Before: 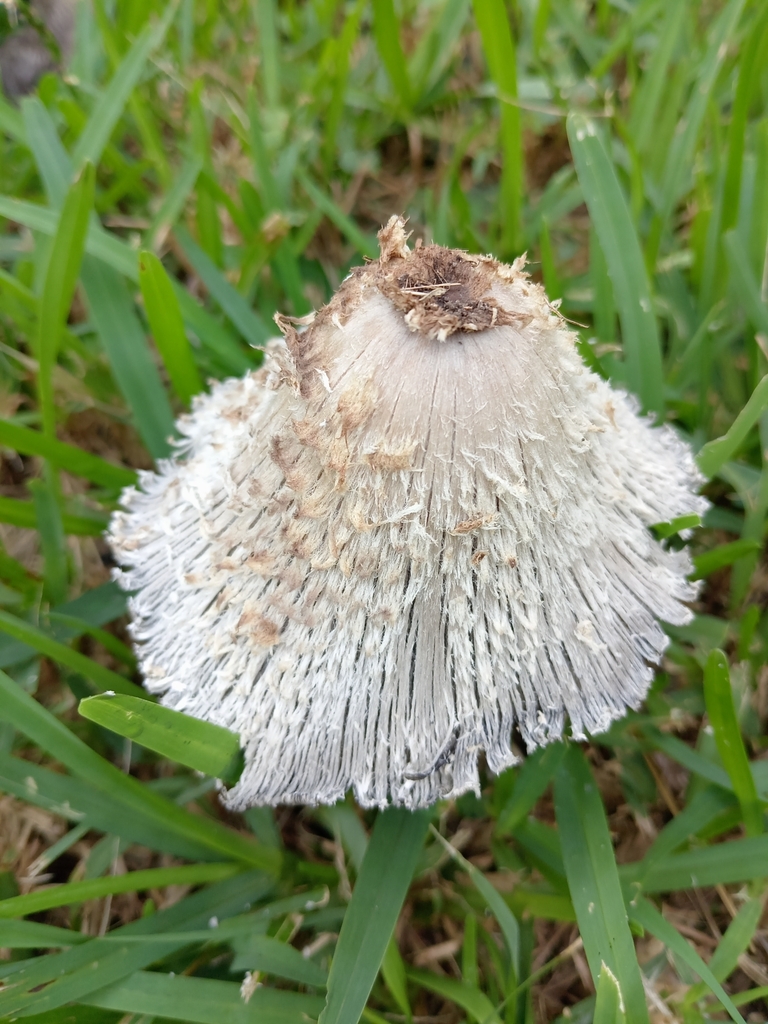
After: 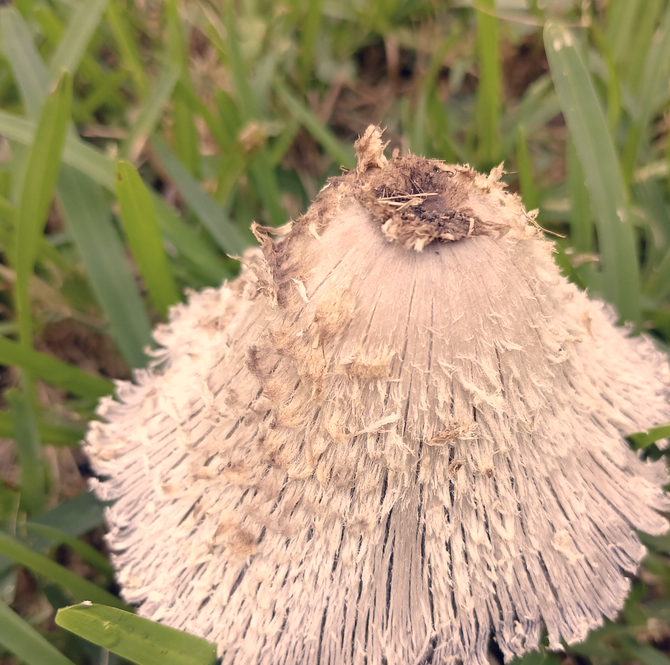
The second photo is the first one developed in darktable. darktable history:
crop: left 3.086%, top 8.83%, right 9.609%, bottom 26.227%
color correction: highlights a* 19.84, highlights b* 26.83, shadows a* 3.33, shadows b* -17.07, saturation 0.74
local contrast: mode bilateral grid, contrast 21, coarseness 50, detail 102%, midtone range 0.2
